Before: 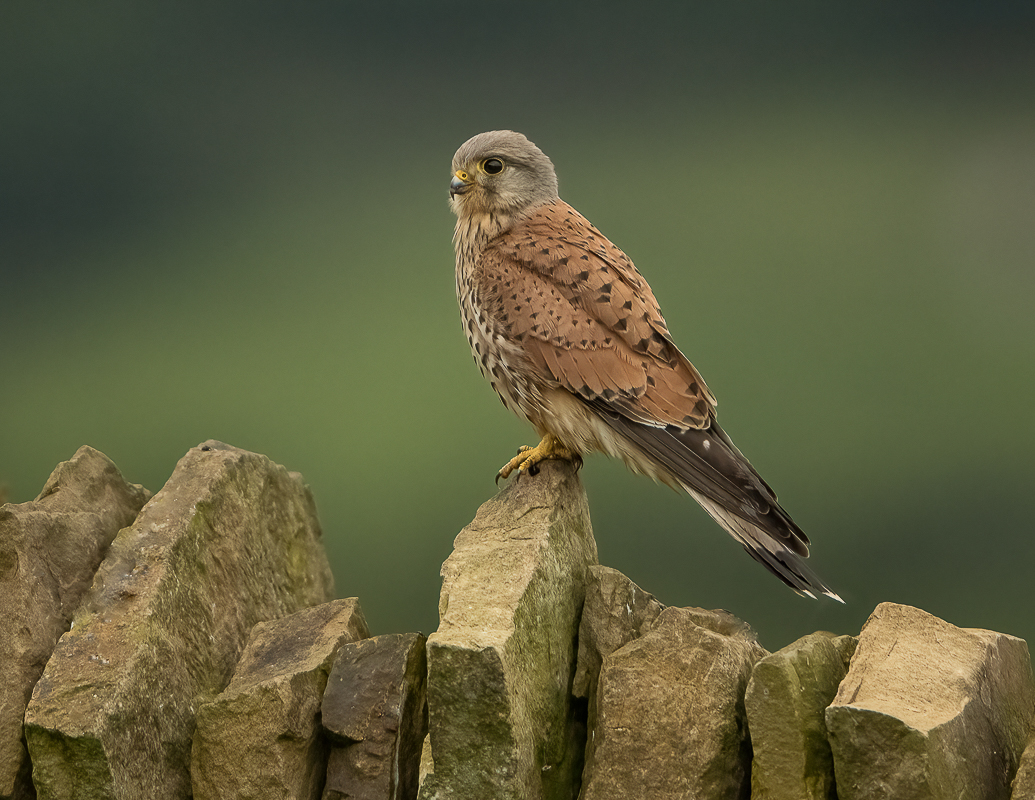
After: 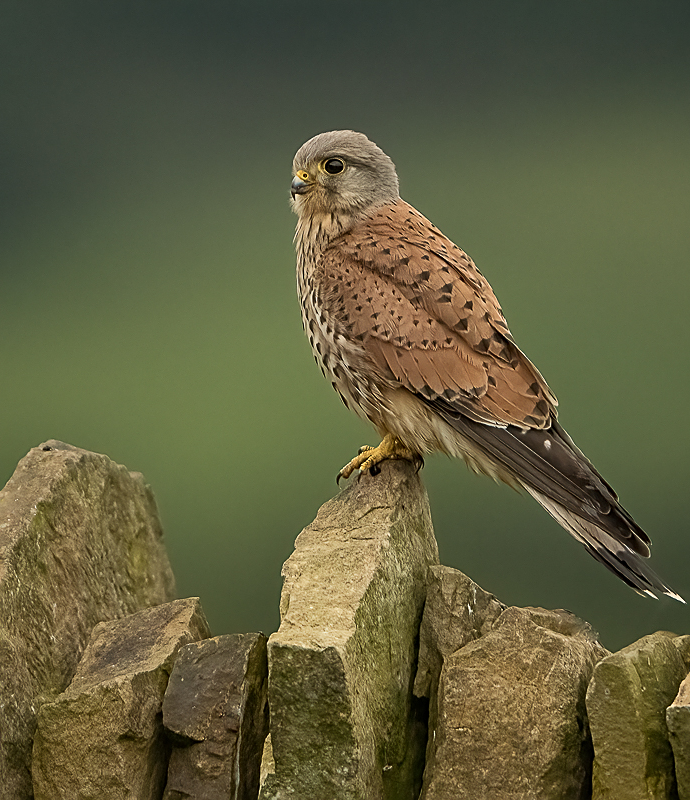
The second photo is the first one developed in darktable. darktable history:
crop: left 15.428%, right 17.823%
sharpen: on, module defaults
